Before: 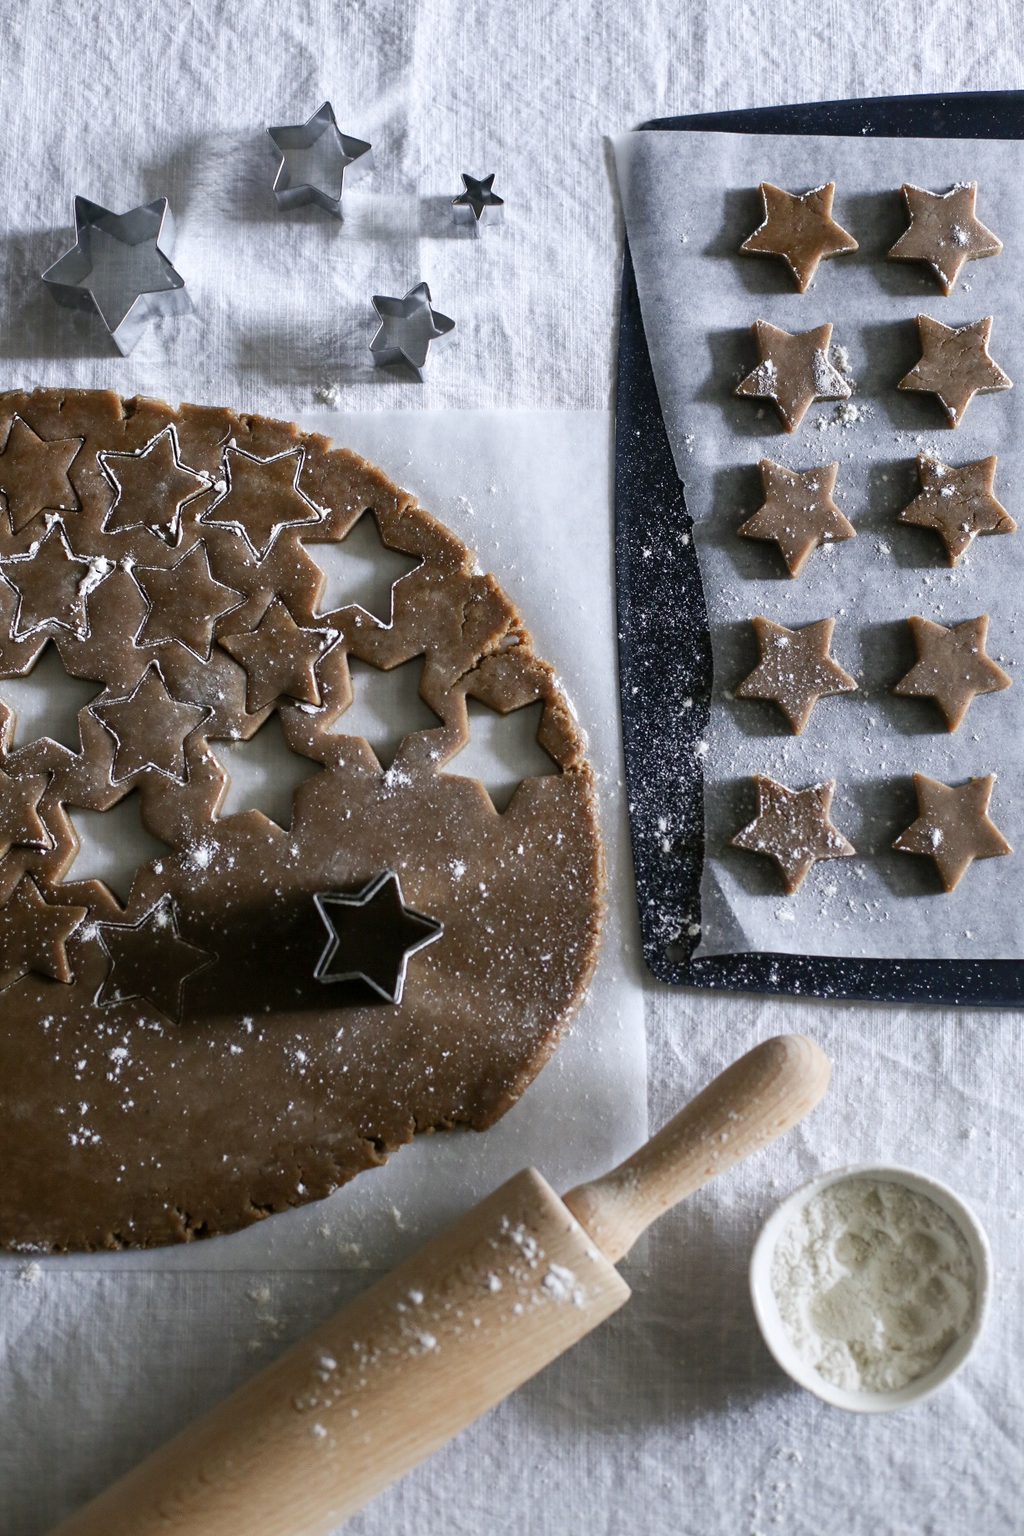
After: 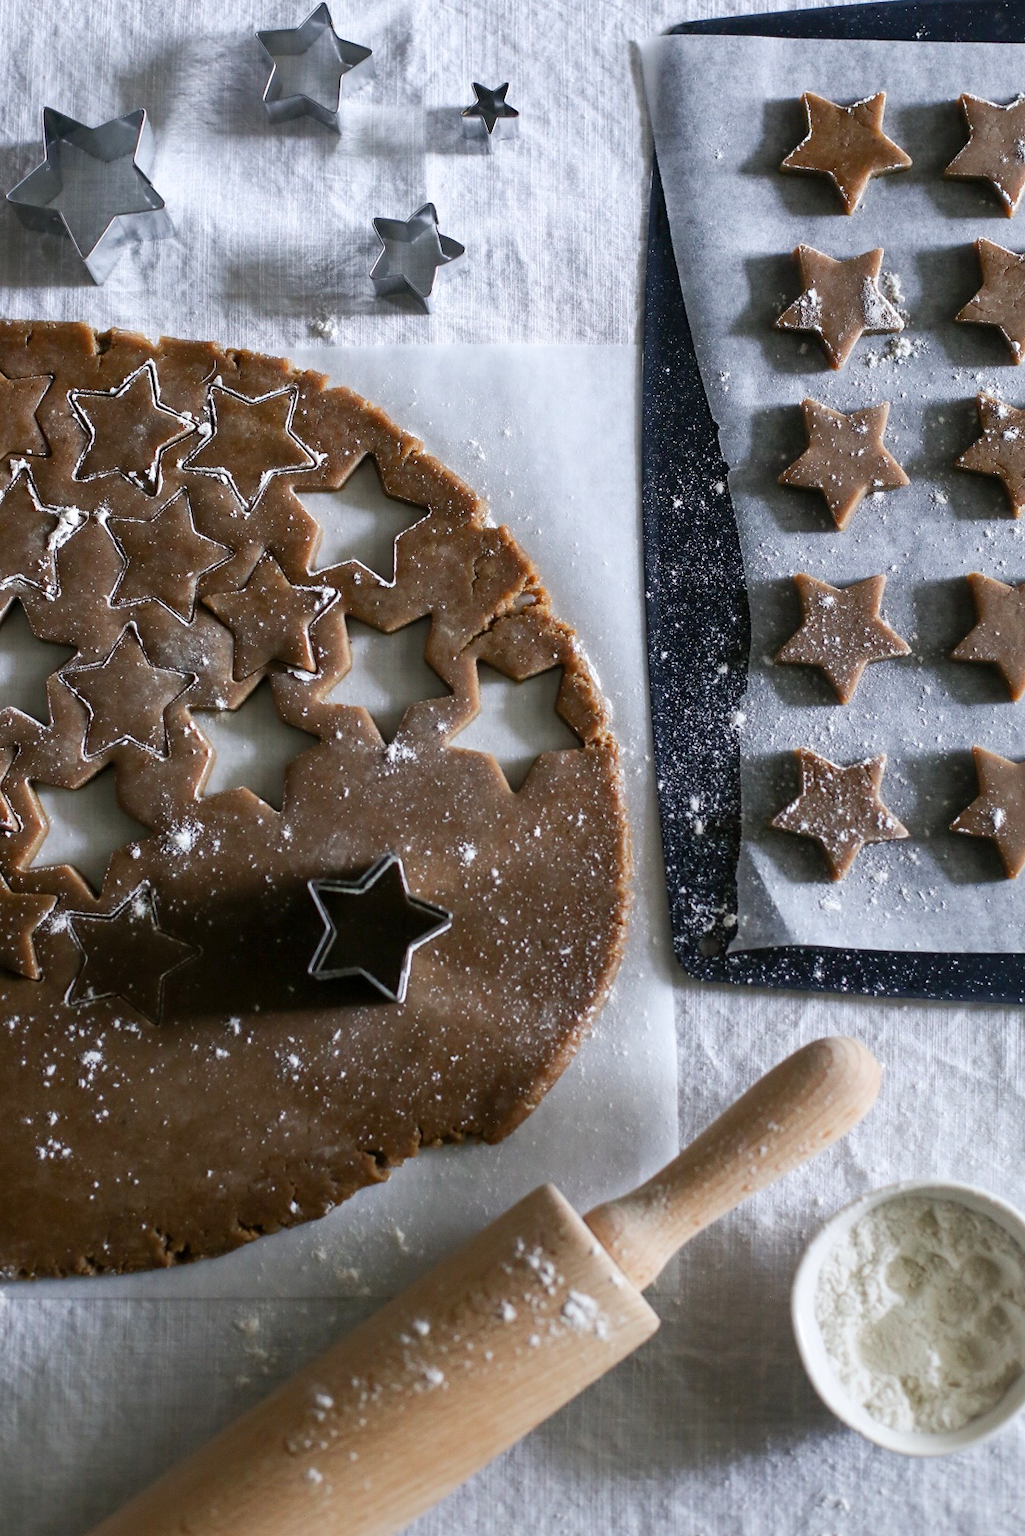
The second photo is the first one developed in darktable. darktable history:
crop: left 3.515%, top 6.483%, right 6.128%, bottom 3.282%
